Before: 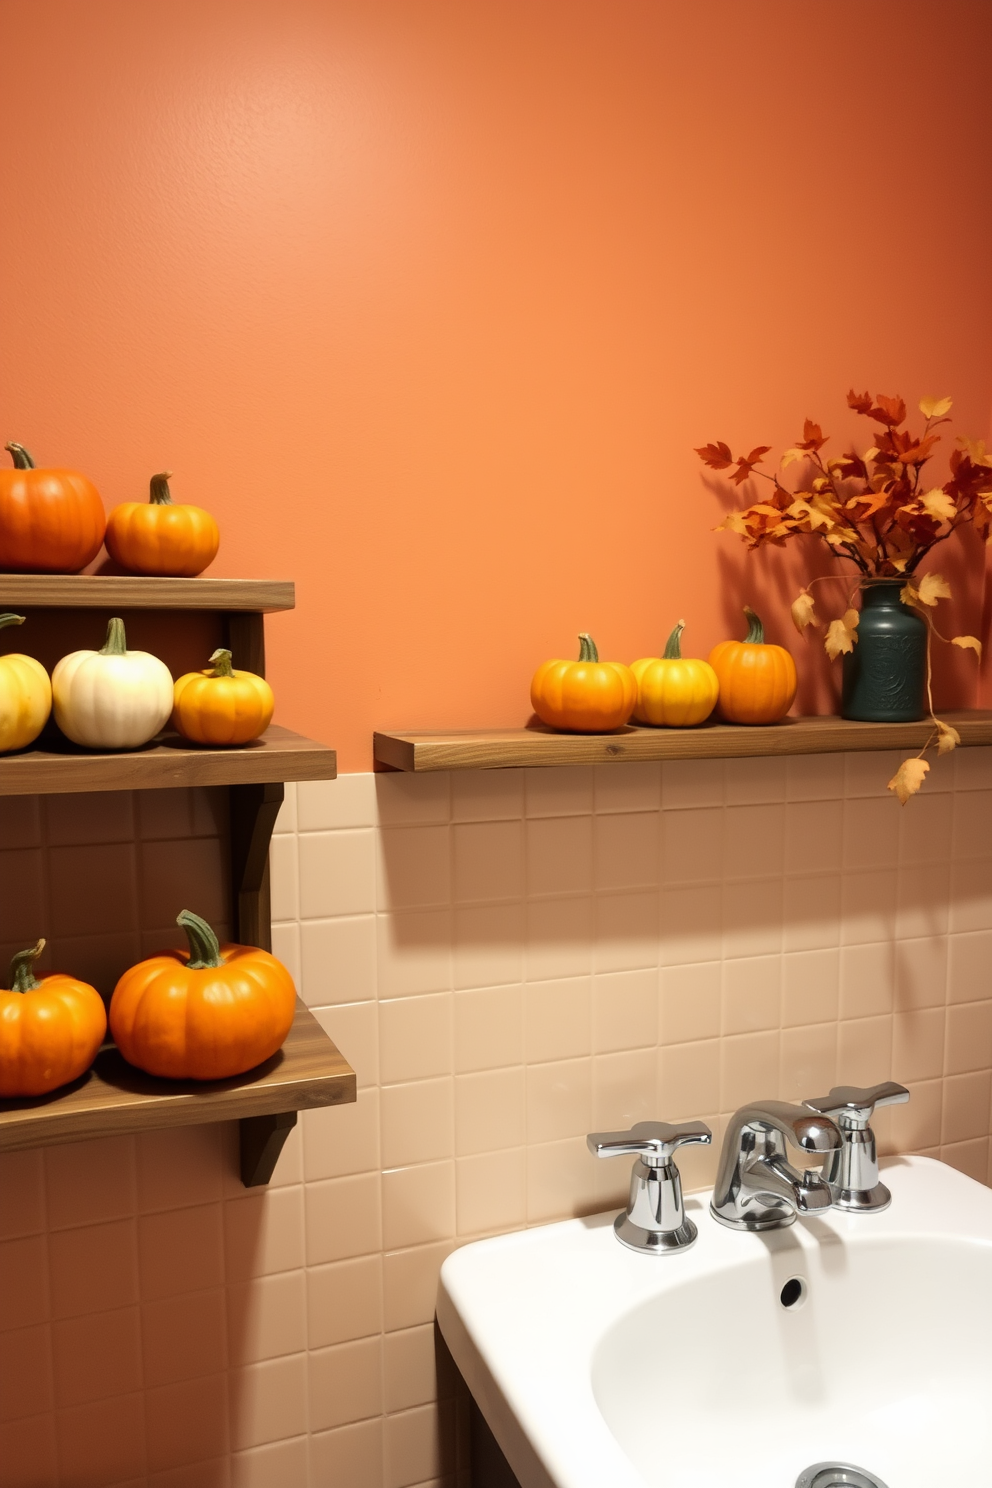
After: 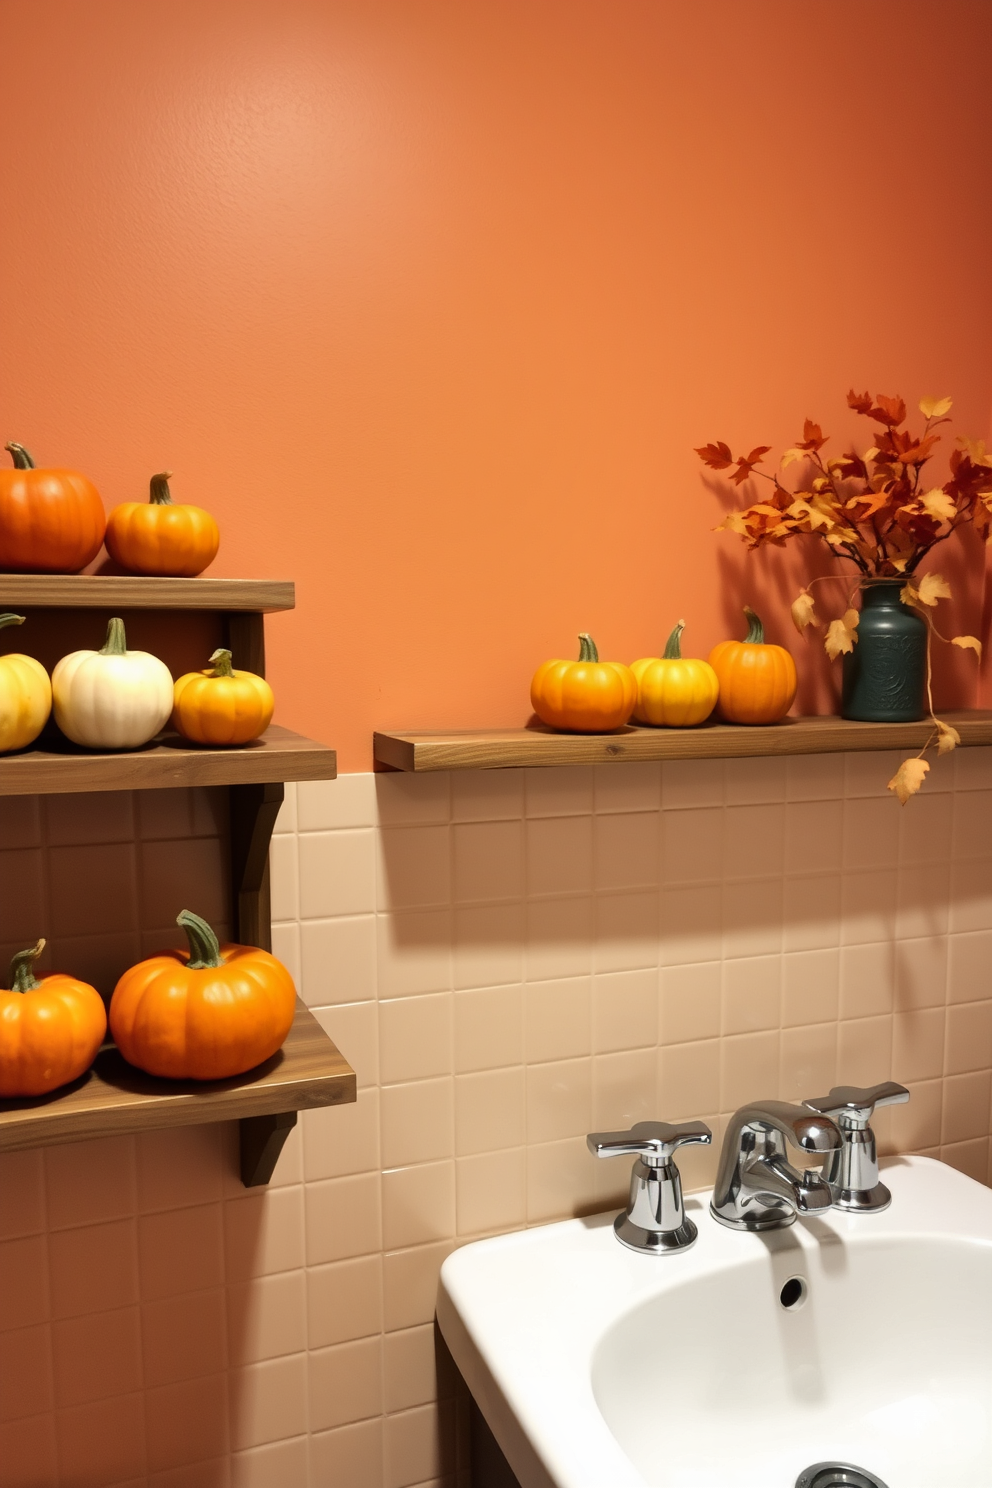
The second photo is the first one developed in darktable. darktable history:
exposure: compensate highlight preservation false
shadows and highlights: highlights color adjustment 53.26%, low approximation 0.01, soften with gaussian
